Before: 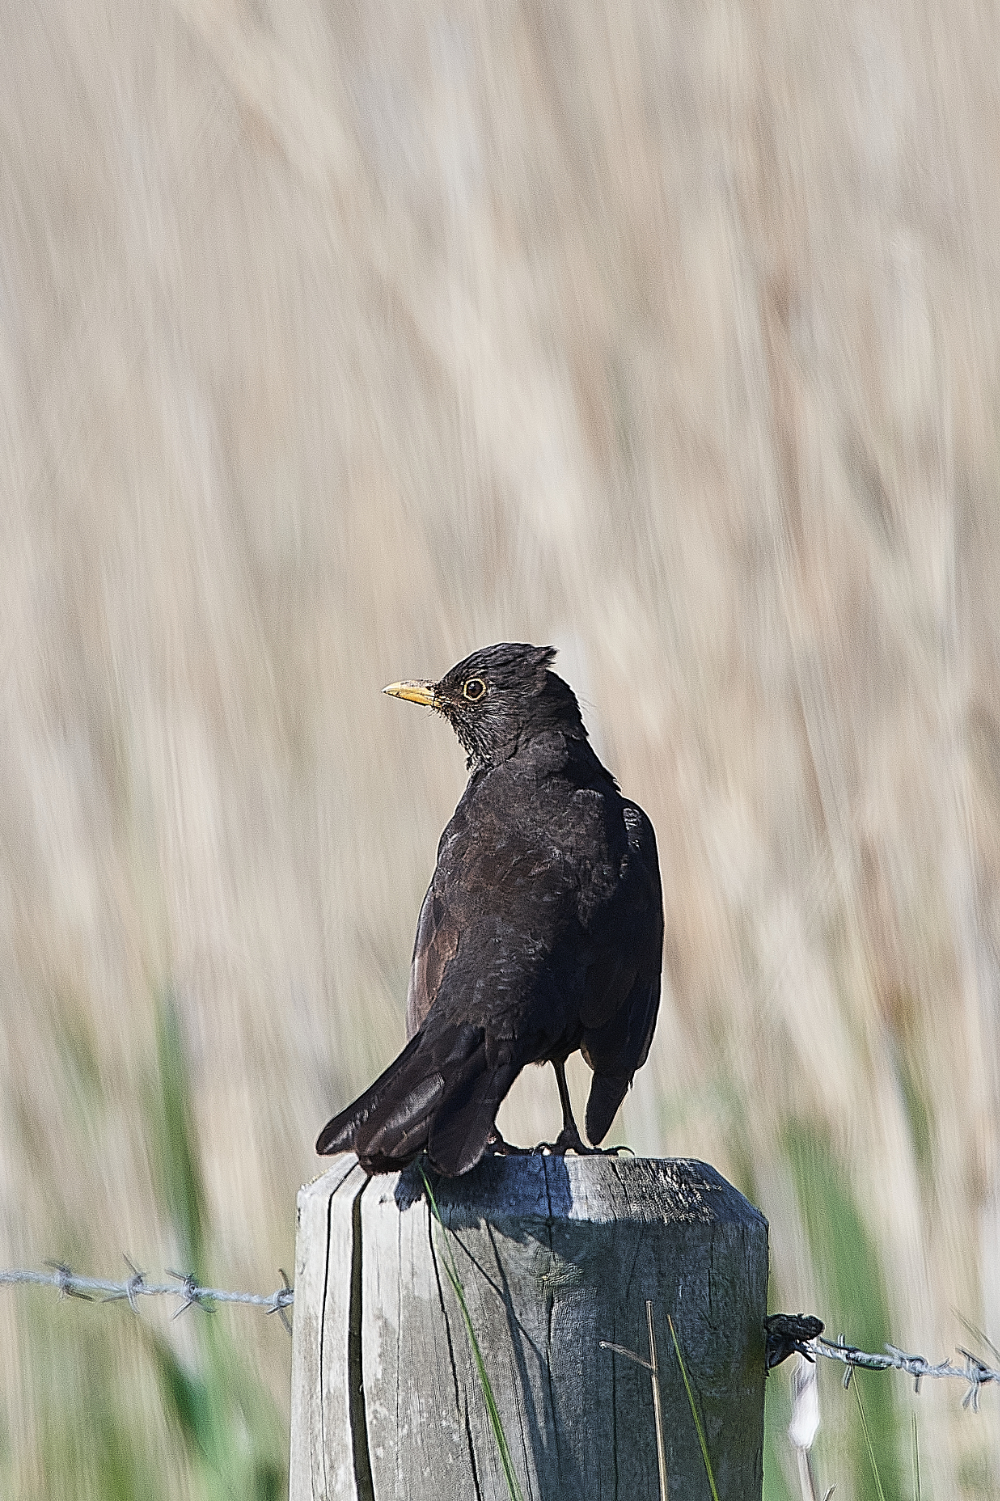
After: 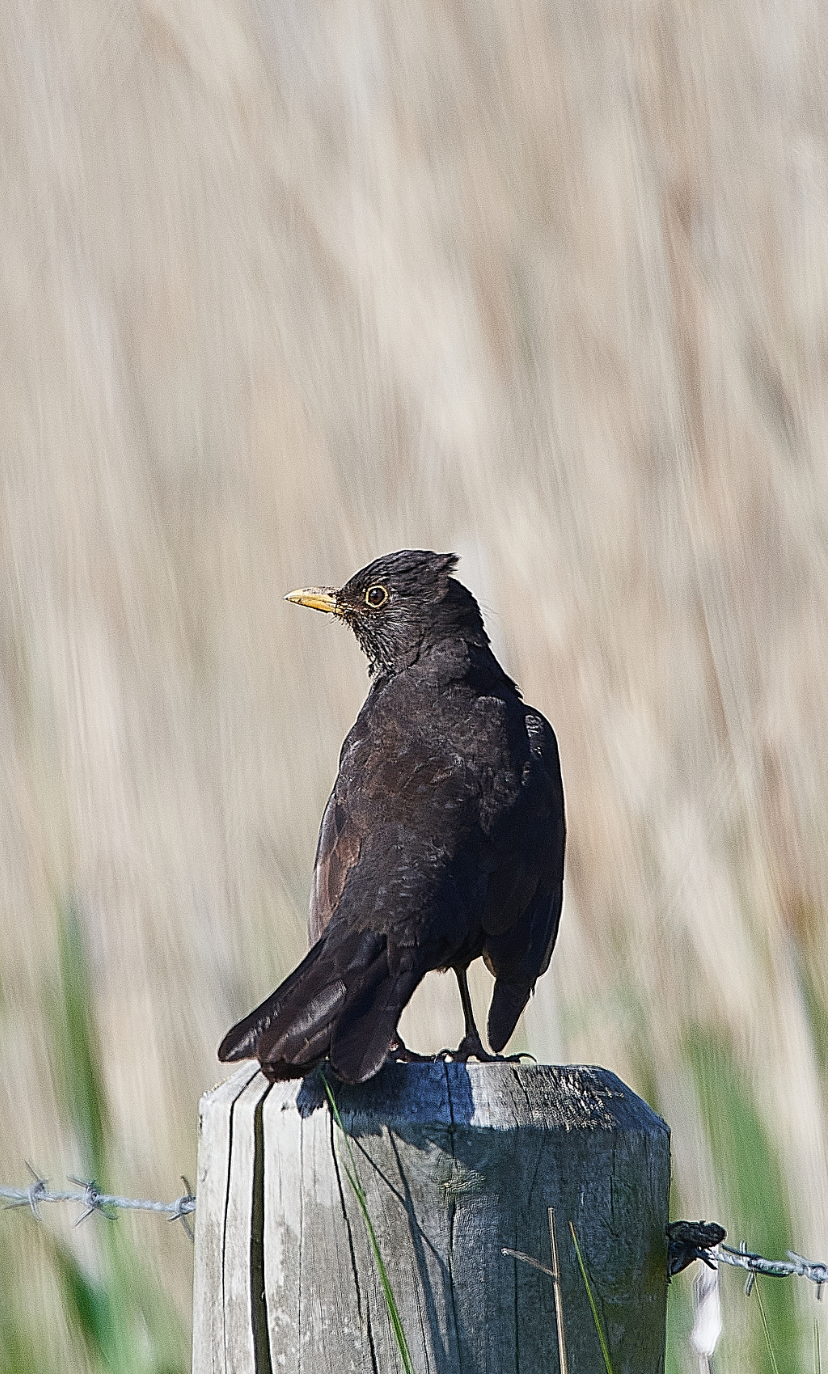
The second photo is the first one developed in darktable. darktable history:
color balance rgb: perceptual saturation grading › global saturation 20%, perceptual saturation grading › highlights -25%, perceptual saturation grading › shadows 25%
crop: left 9.807%, top 6.259%, right 7.334%, bottom 2.177%
grain: coarseness 0.09 ISO, strength 10%
